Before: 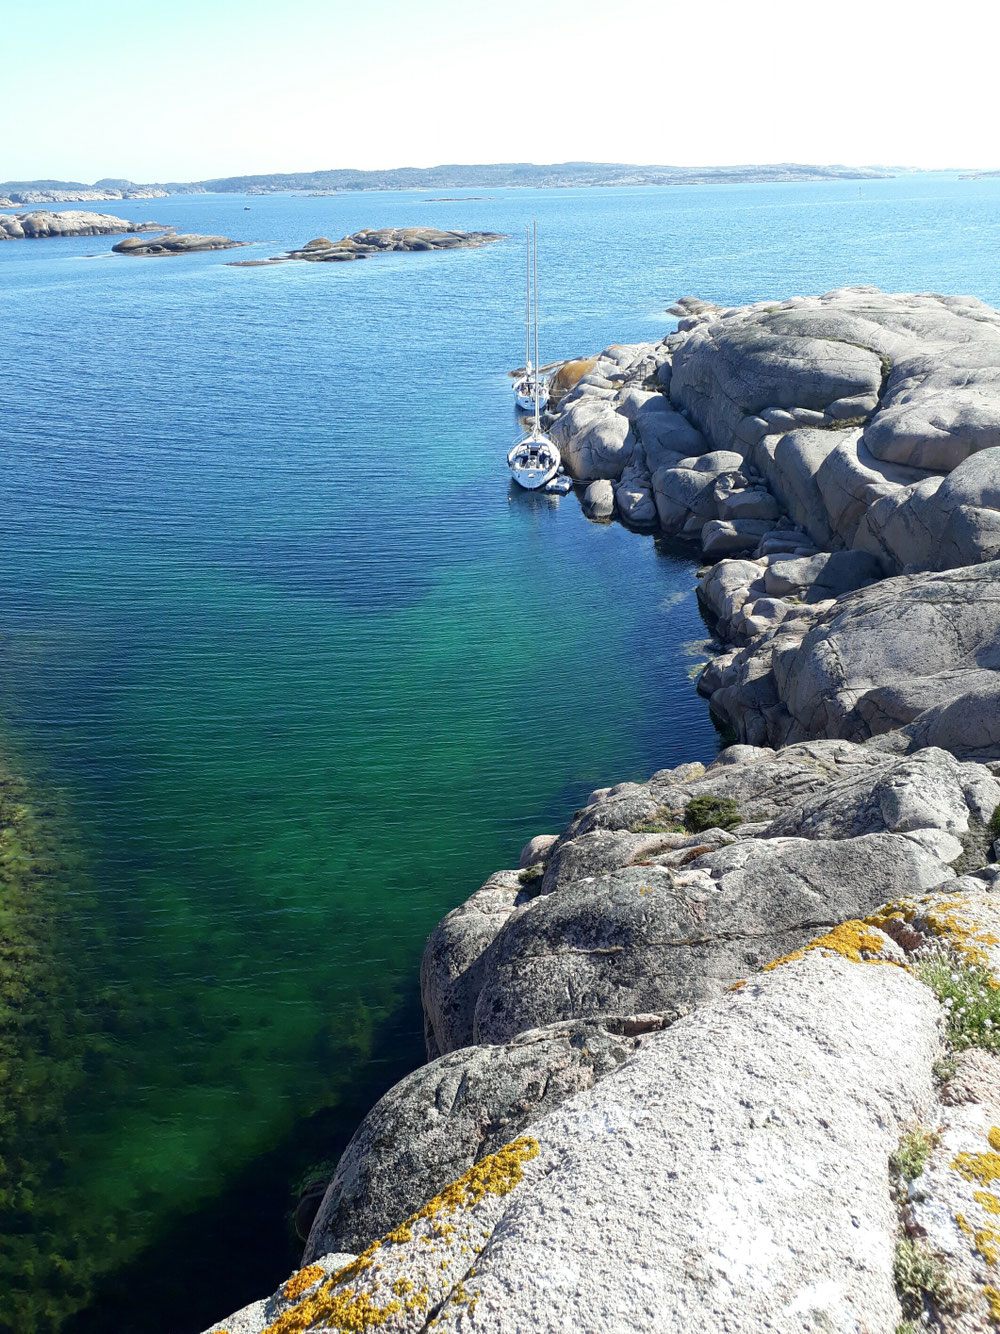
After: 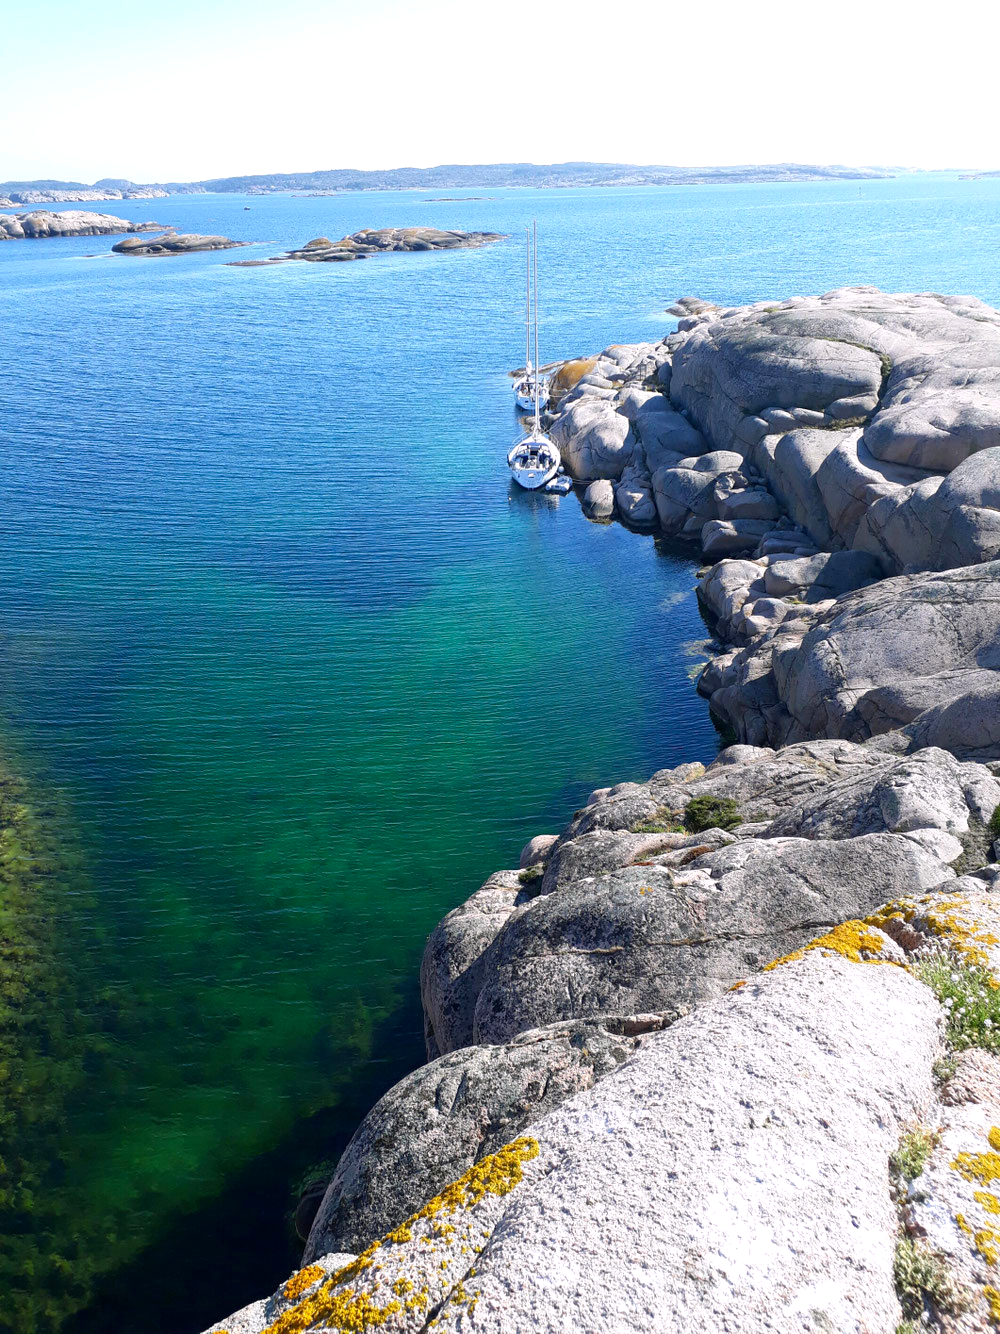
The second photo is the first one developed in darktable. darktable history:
color balance rgb: highlights gain › chroma 2.033%, highlights gain › hue 293.03°, linear chroma grading › global chroma 14.38%, perceptual saturation grading › global saturation 0.633%, perceptual brilliance grading › global brilliance 3.11%
